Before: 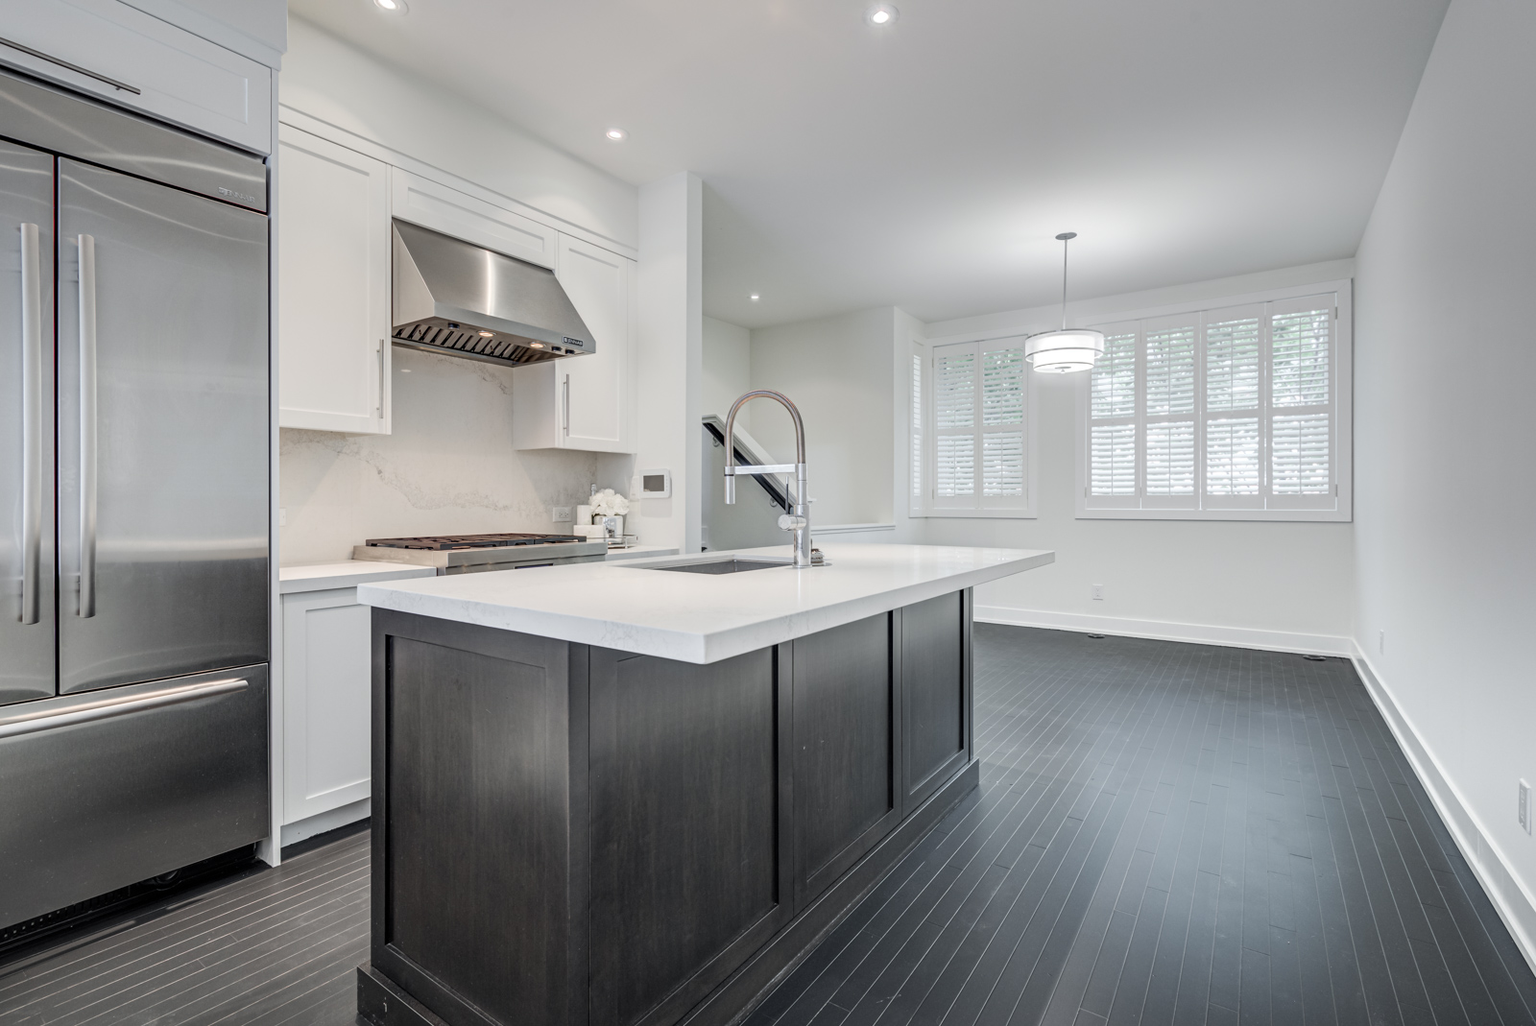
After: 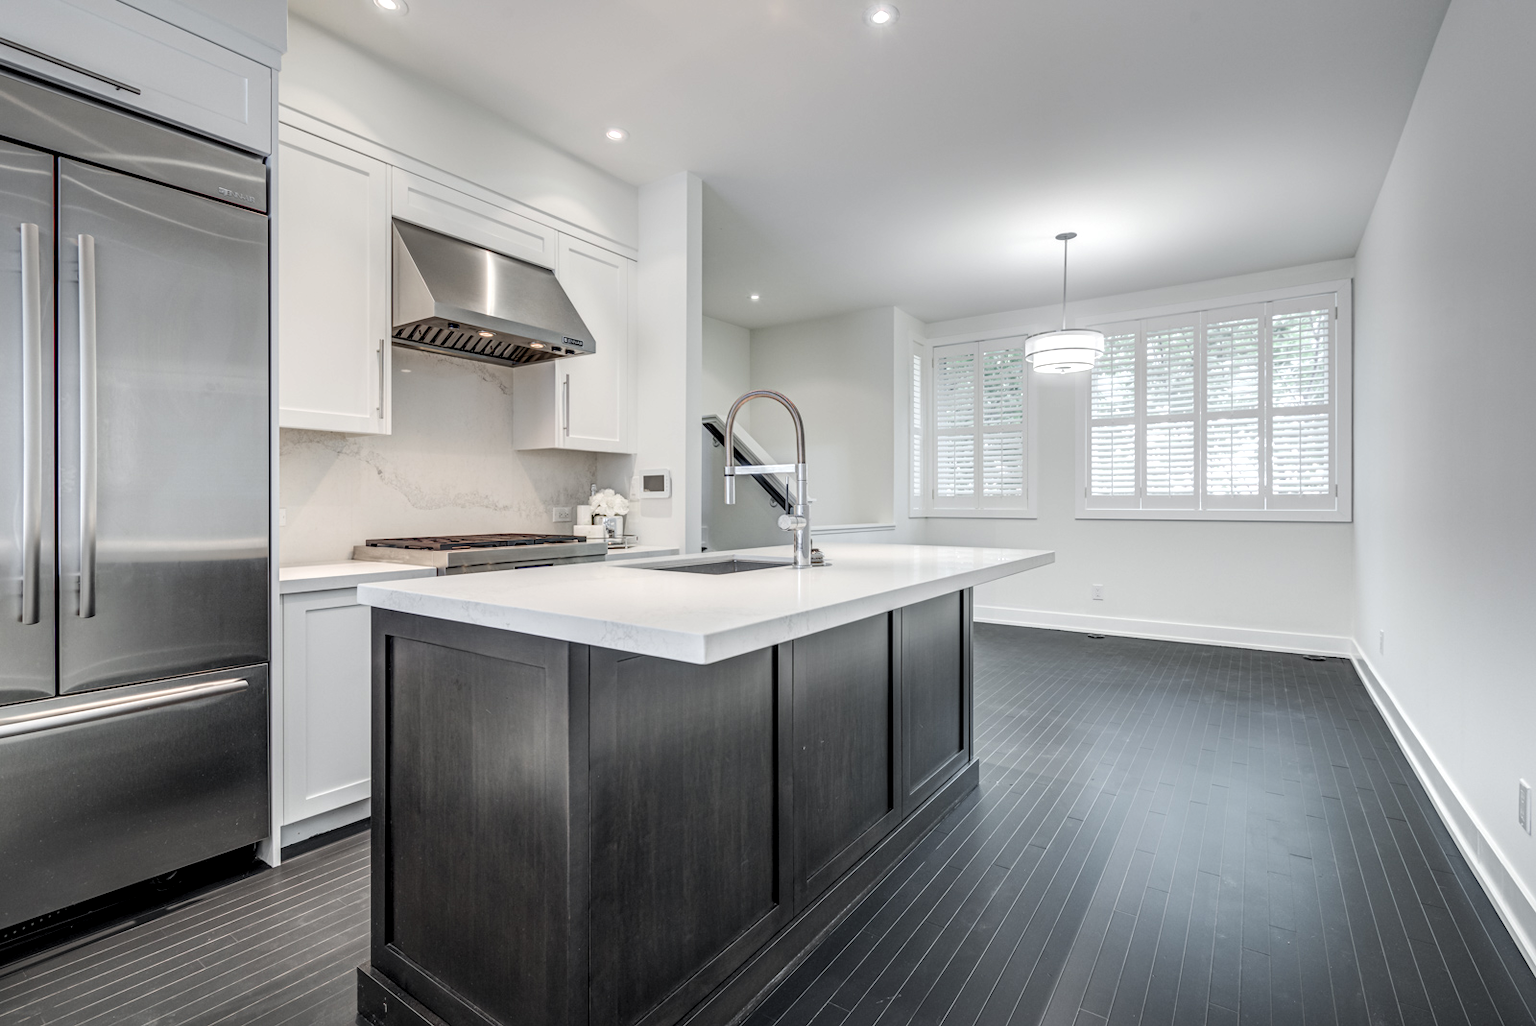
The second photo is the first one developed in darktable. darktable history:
levels: levels [0.031, 0.5, 0.969]
local contrast: on, module defaults
